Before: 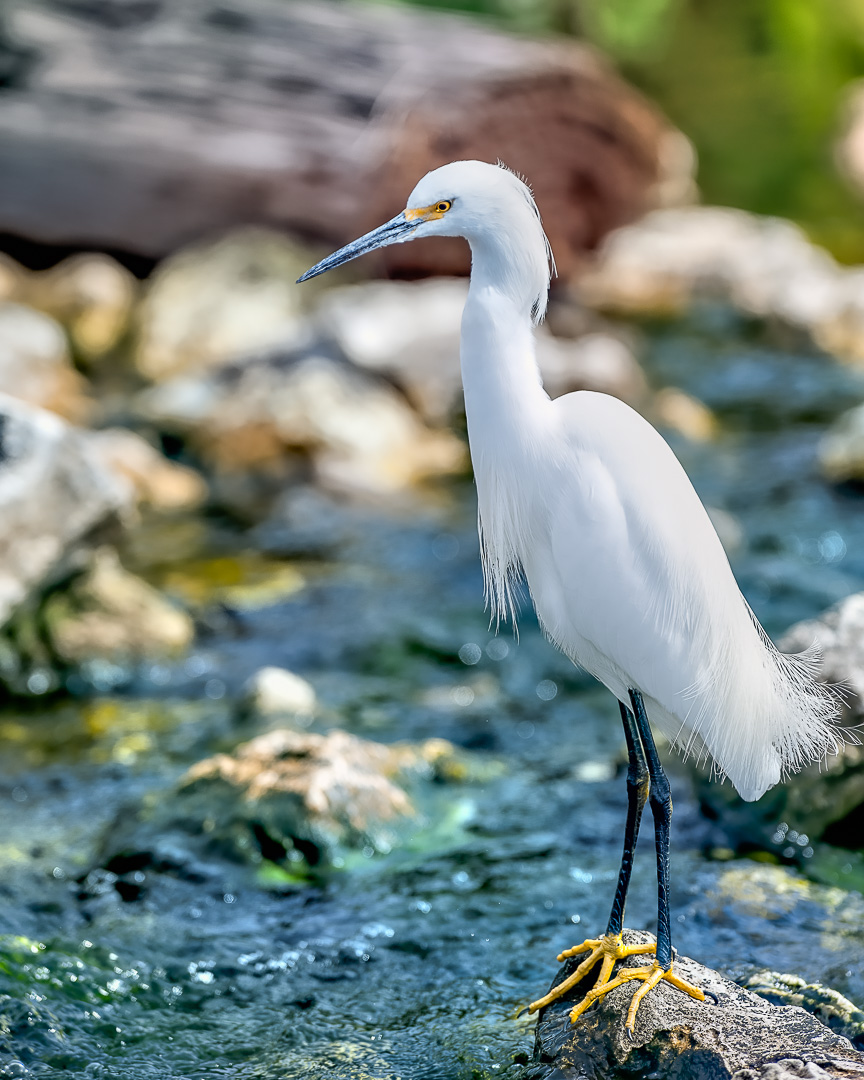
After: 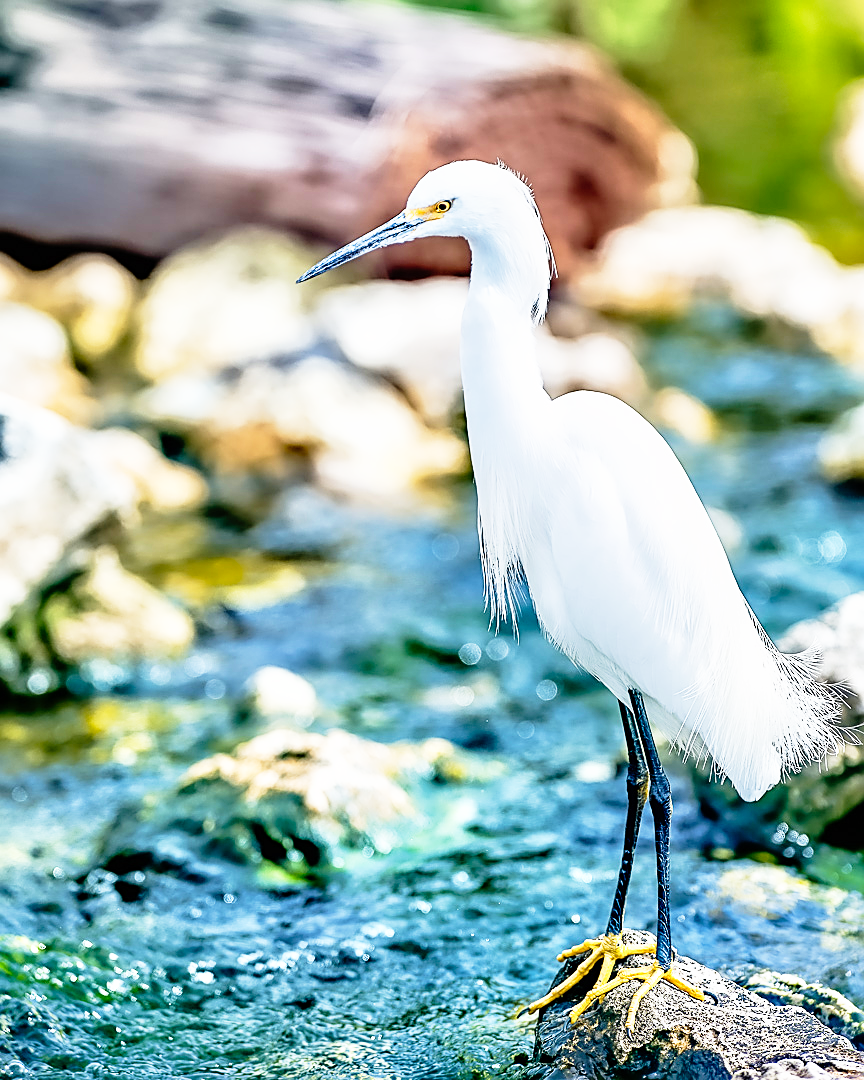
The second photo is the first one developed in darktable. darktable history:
sharpen: on, module defaults
base curve: curves: ch0 [(0, 0) (0.012, 0.01) (0.073, 0.168) (0.31, 0.711) (0.645, 0.957) (1, 1)], preserve colors none
velvia: on, module defaults
exposure: compensate highlight preservation false
